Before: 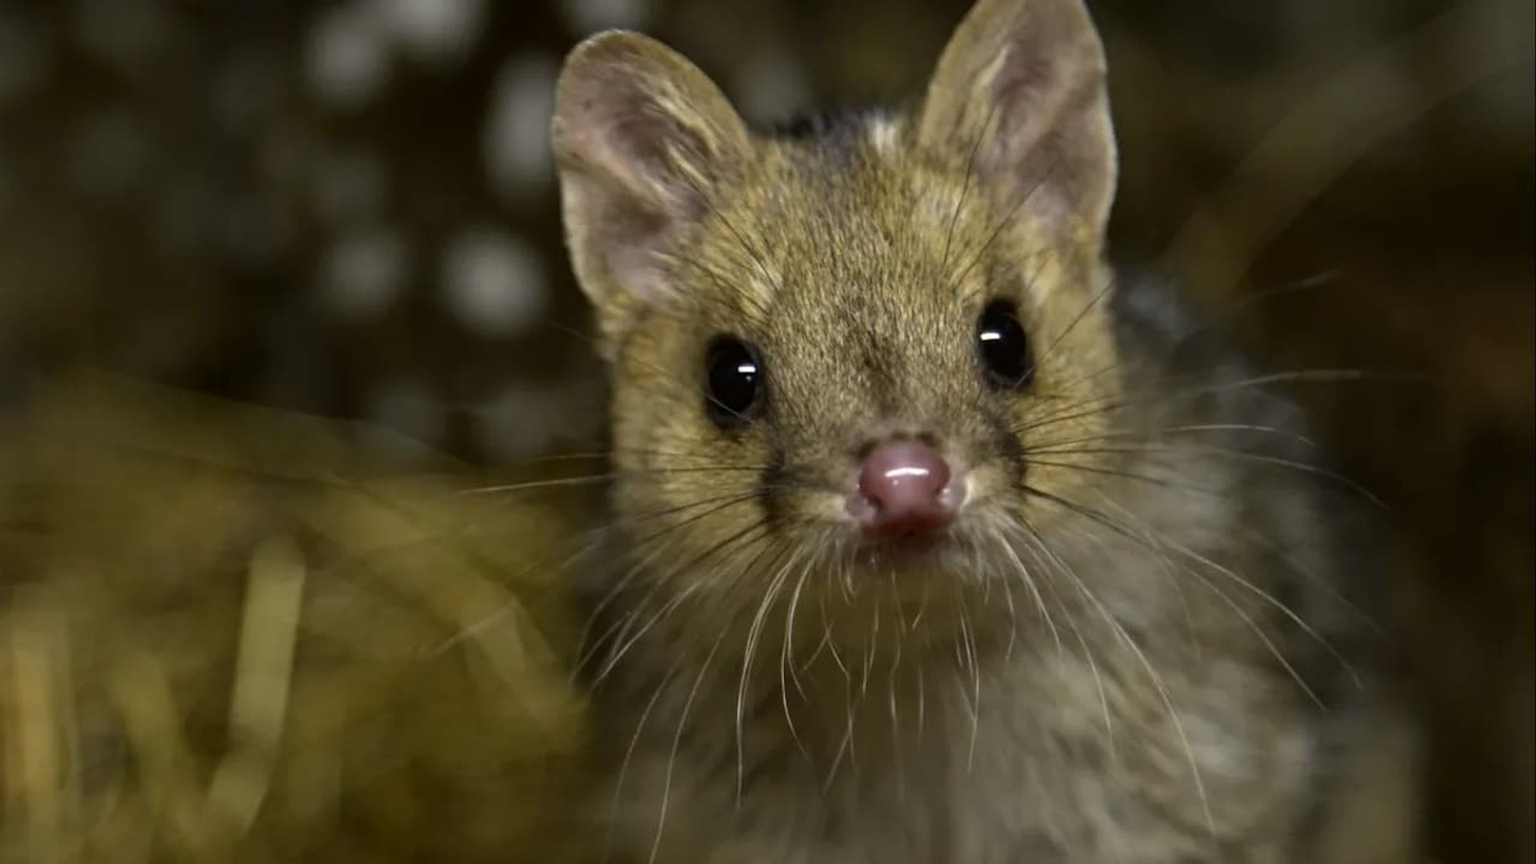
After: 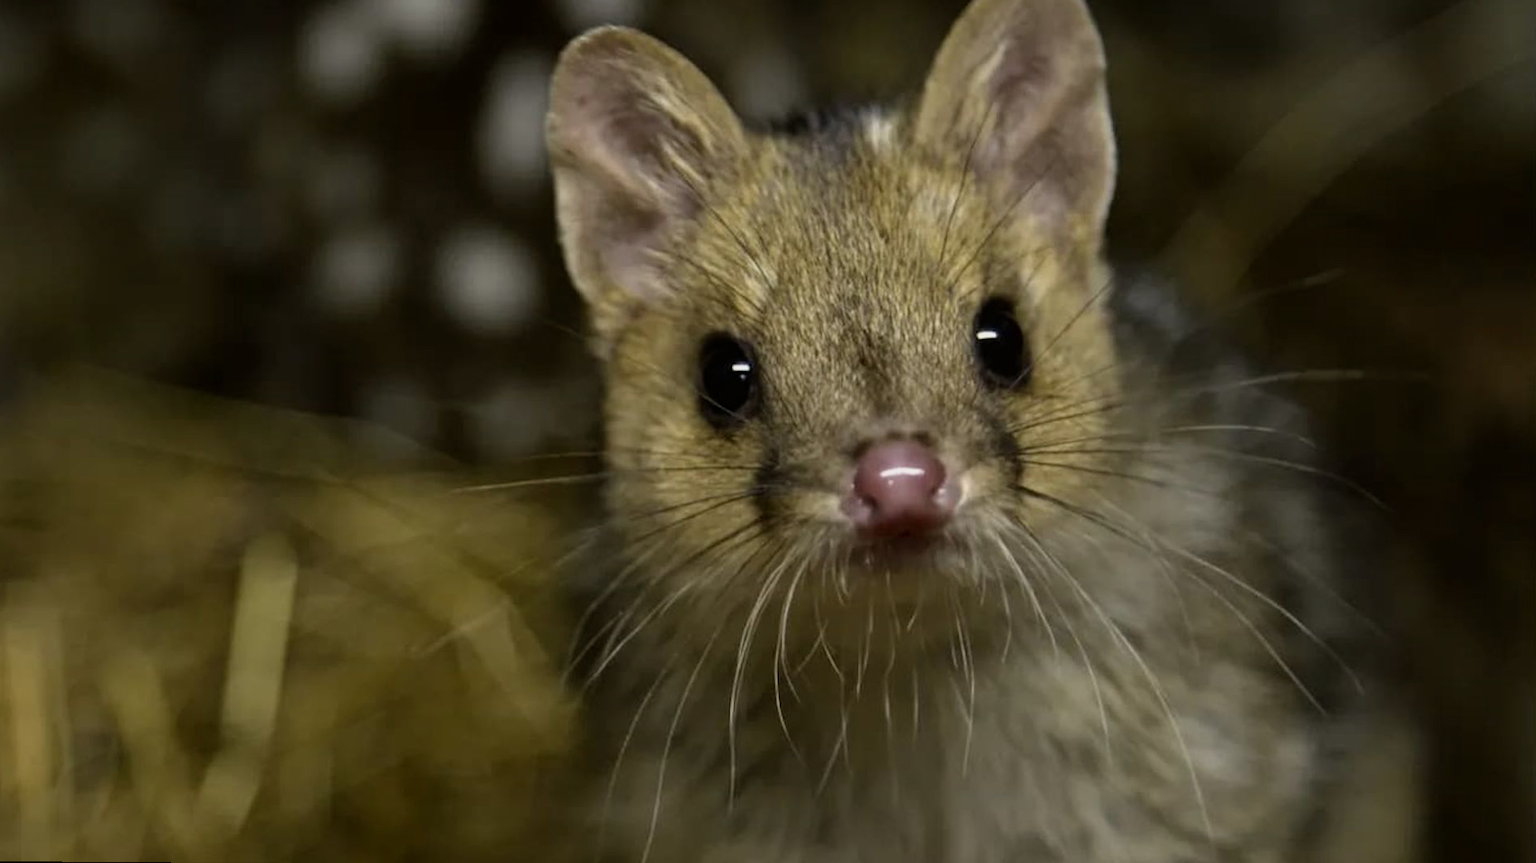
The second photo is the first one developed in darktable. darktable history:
filmic rgb: black relative exposure -11.35 EV, white relative exposure 3.22 EV, hardness 6.76, color science v6 (2022)
rotate and perspective: rotation 0.192°, lens shift (horizontal) -0.015, crop left 0.005, crop right 0.996, crop top 0.006, crop bottom 0.99
